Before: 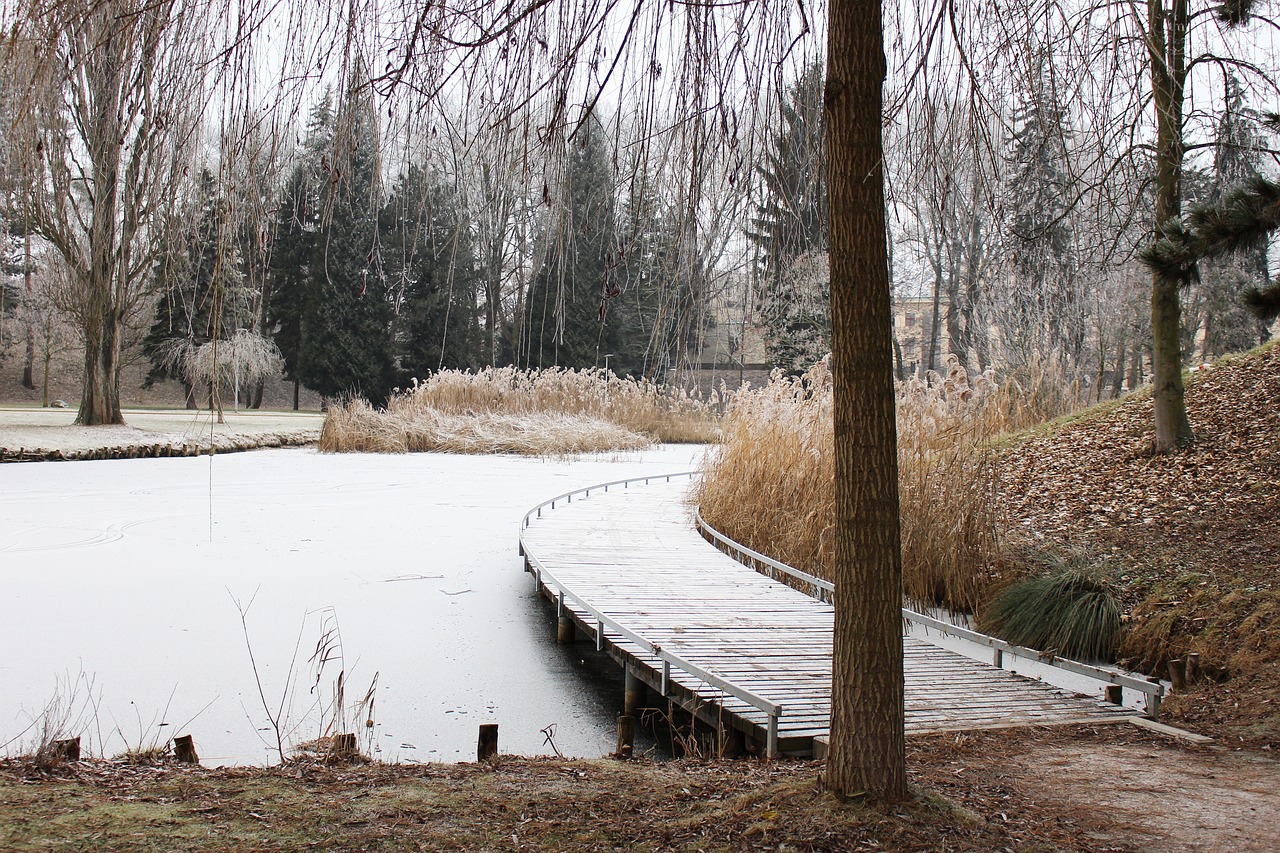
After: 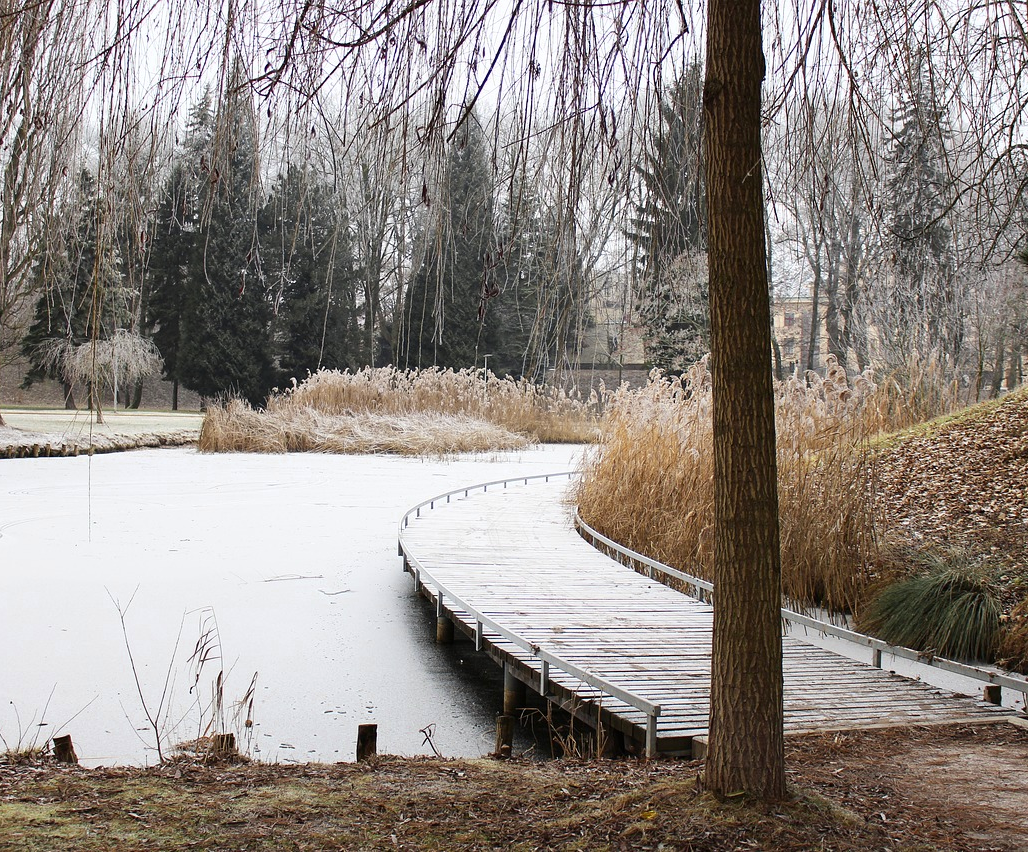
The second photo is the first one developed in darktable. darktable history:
crop and rotate: left 9.478%, right 10.159%
color zones: curves: ch0 [(0, 0.485) (0.178, 0.476) (0.261, 0.623) (0.411, 0.403) (0.708, 0.603) (0.934, 0.412)]; ch1 [(0.003, 0.485) (0.149, 0.496) (0.229, 0.584) (0.326, 0.551) (0.484, 0.262) (0.757, 0.643)]
